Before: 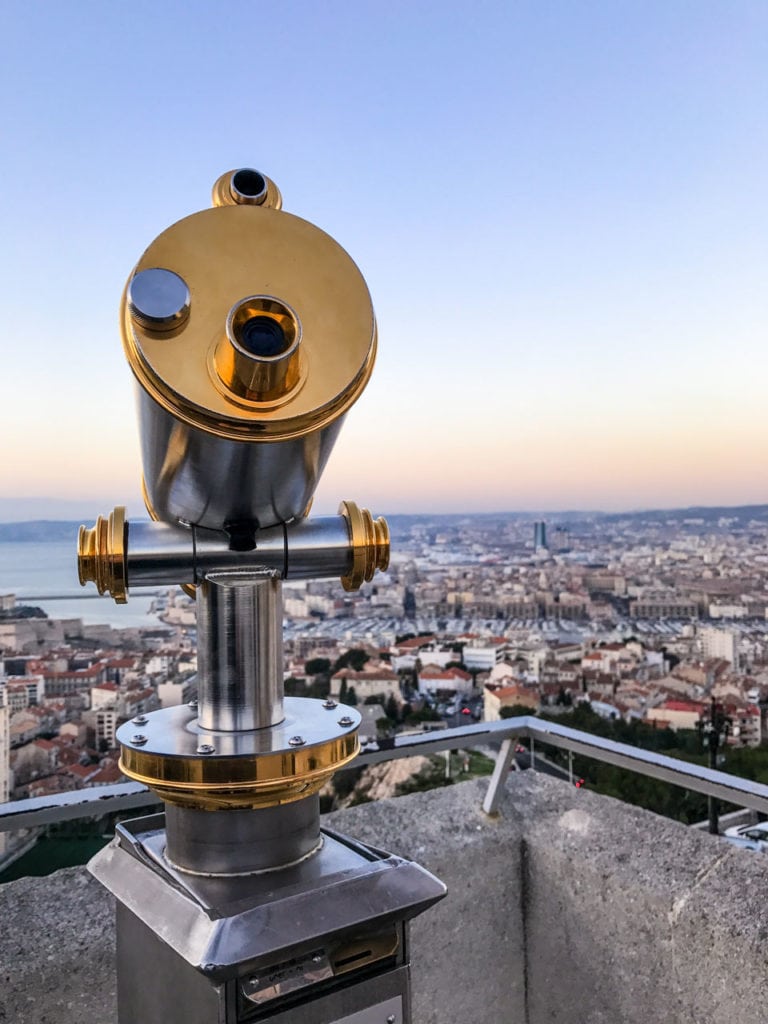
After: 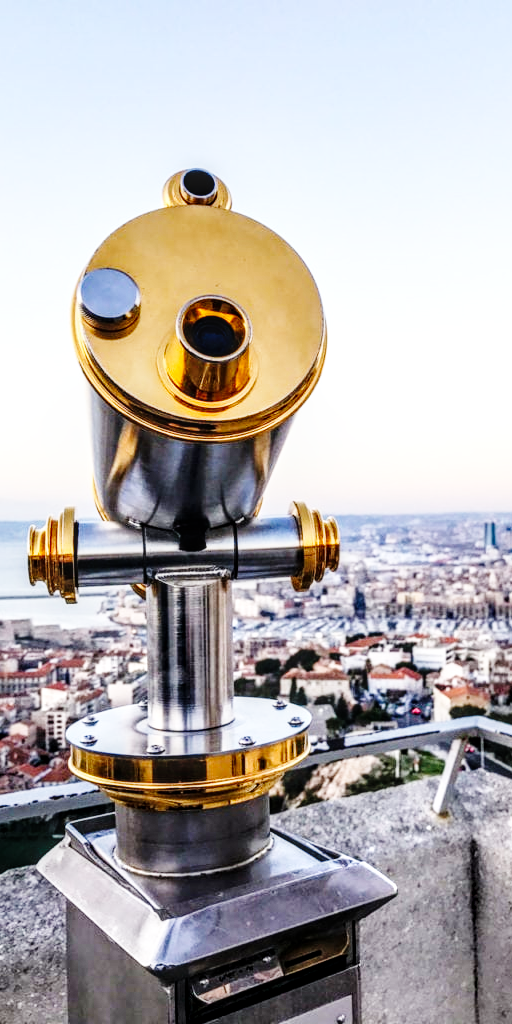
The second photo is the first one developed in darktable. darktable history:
base curve: curves: ch0 [(0, 0) (0, 0) (0.002, 0.001) (0.008, 0.003) (0.019, 0.011) (0.037, 0.037) (0.064, 0.11) (0.102, 0.232) (0.152, 0.379) (0.216, 0.524) (0.296, 0.665) (0.394, 0.789) (0.512, 0.881) (0.651, 0.945) (0.813, 0.986) (1, 1)], preserve colors none
local contrast: detail 130%
tone equalizer: on, module defaults
crop and rotate: left 6.617%, right 26.717%
